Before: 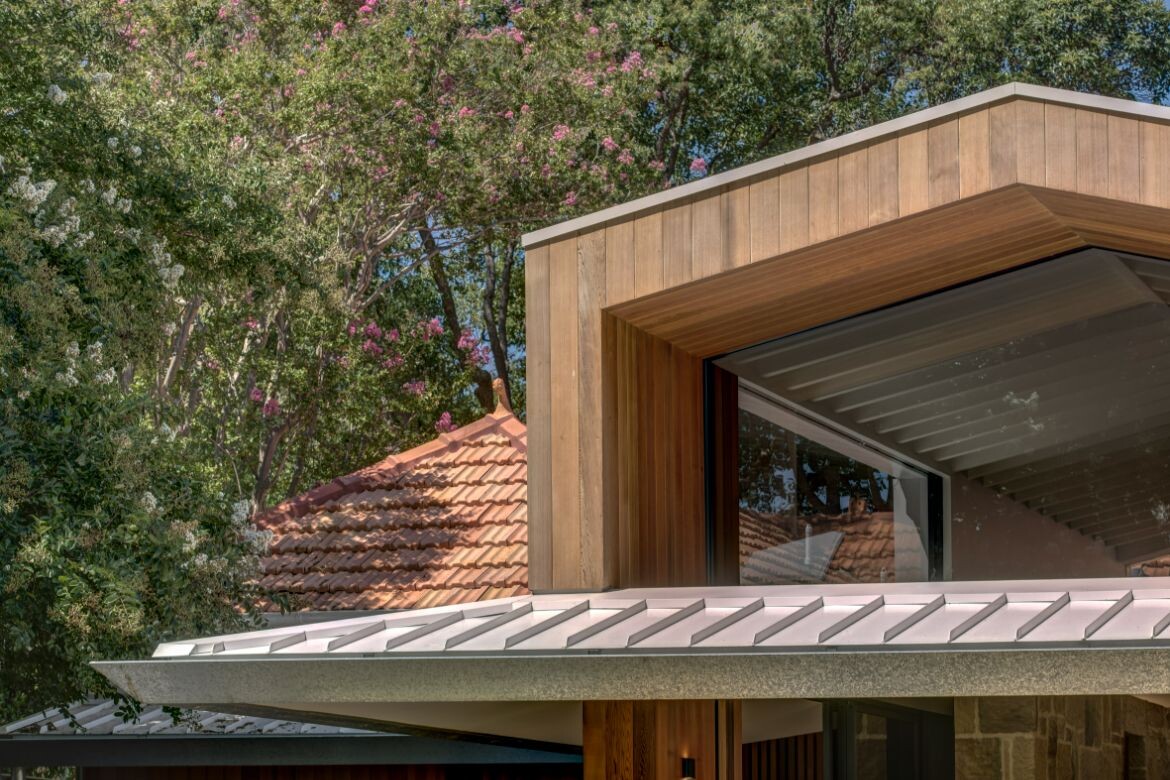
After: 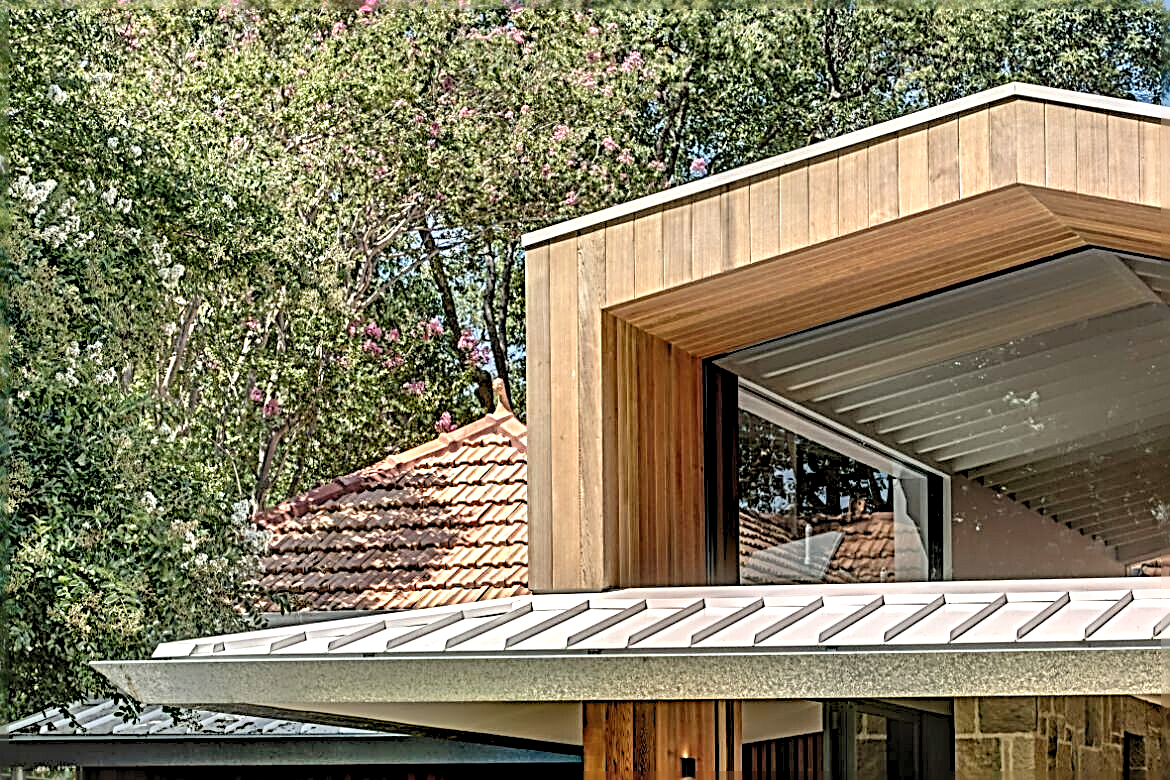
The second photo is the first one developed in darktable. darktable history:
color correction: highlights a* -2.58, highlights b* 2.49
sharpen: radius 3.205, amount 1.726
shadows and highlights: shadows 61.18, soften with gaussian
levels: black 8.52%, white 99.91%, levels [0.036, 0.364, 0.827]
contrast brightness saturation: contrast 0.057, brightness -0.013, saturation -0.219
